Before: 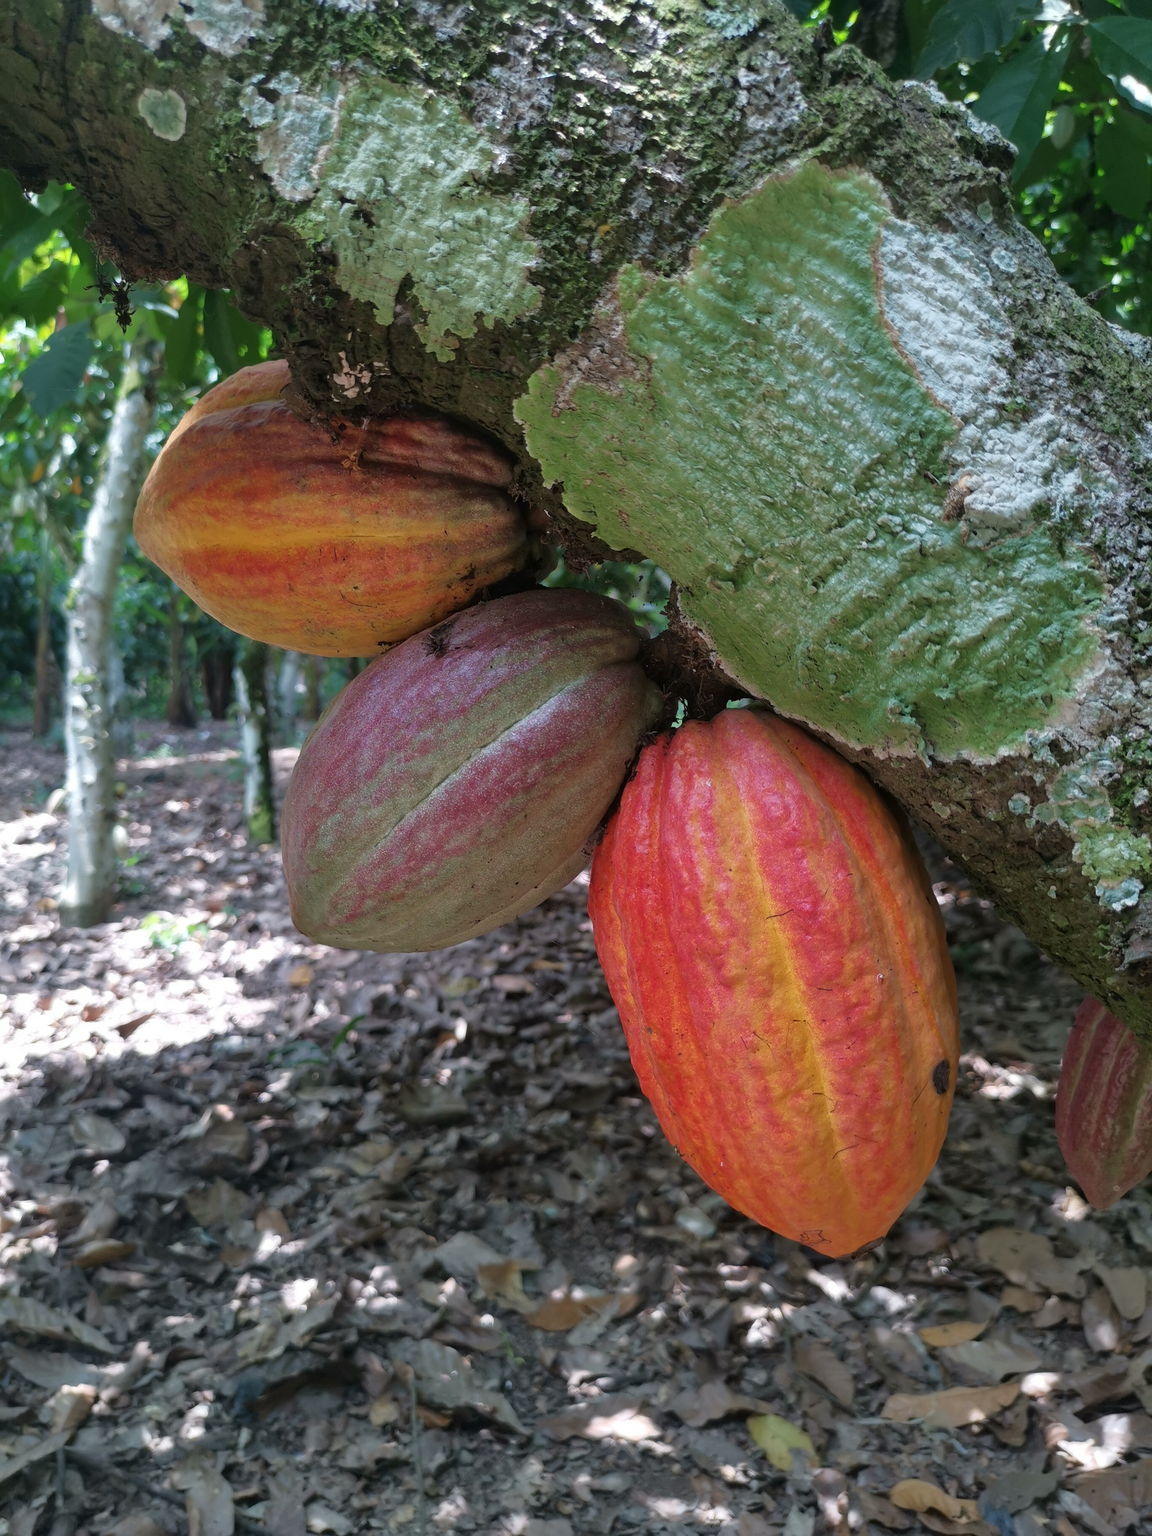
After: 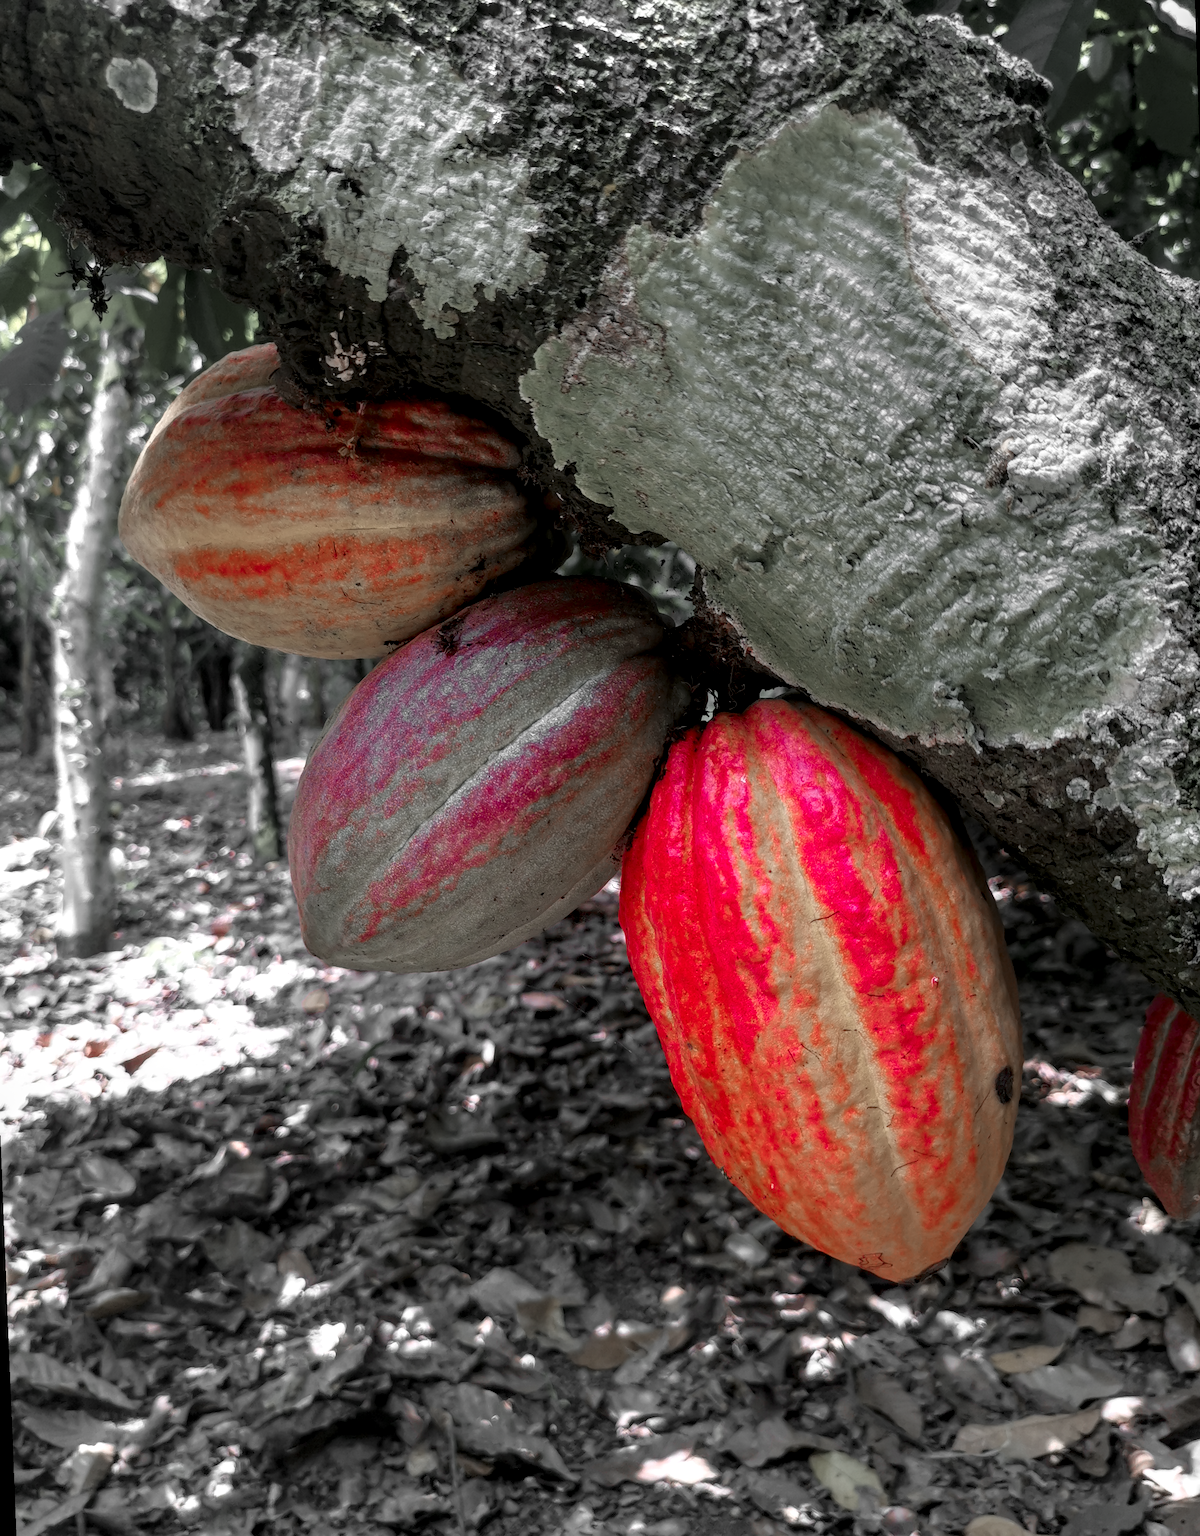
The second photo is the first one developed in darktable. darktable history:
shadows and highlights: shadows -62.32, white point adjustment -5.22, highlights 61.59
color zones: curves: ch1 [(0, 0.831) (0.08, 0.771) (0.157, 0.268) (0.241, 0.207) (0.562, -0.005) (0.714, -0.013) (0.876, 0.01) (1, 0.831)]
rotate and perspective: rotation -2.12°, lens shift (vertical) 0.009, lens shift (horizontal) -0.008, automatic cropping original format, crop left 0.036, crop right 0.964, crop top 0.05, crop bottom 0.959
local contrast: highlights 61%, detail 143%, midtone range 0.428
